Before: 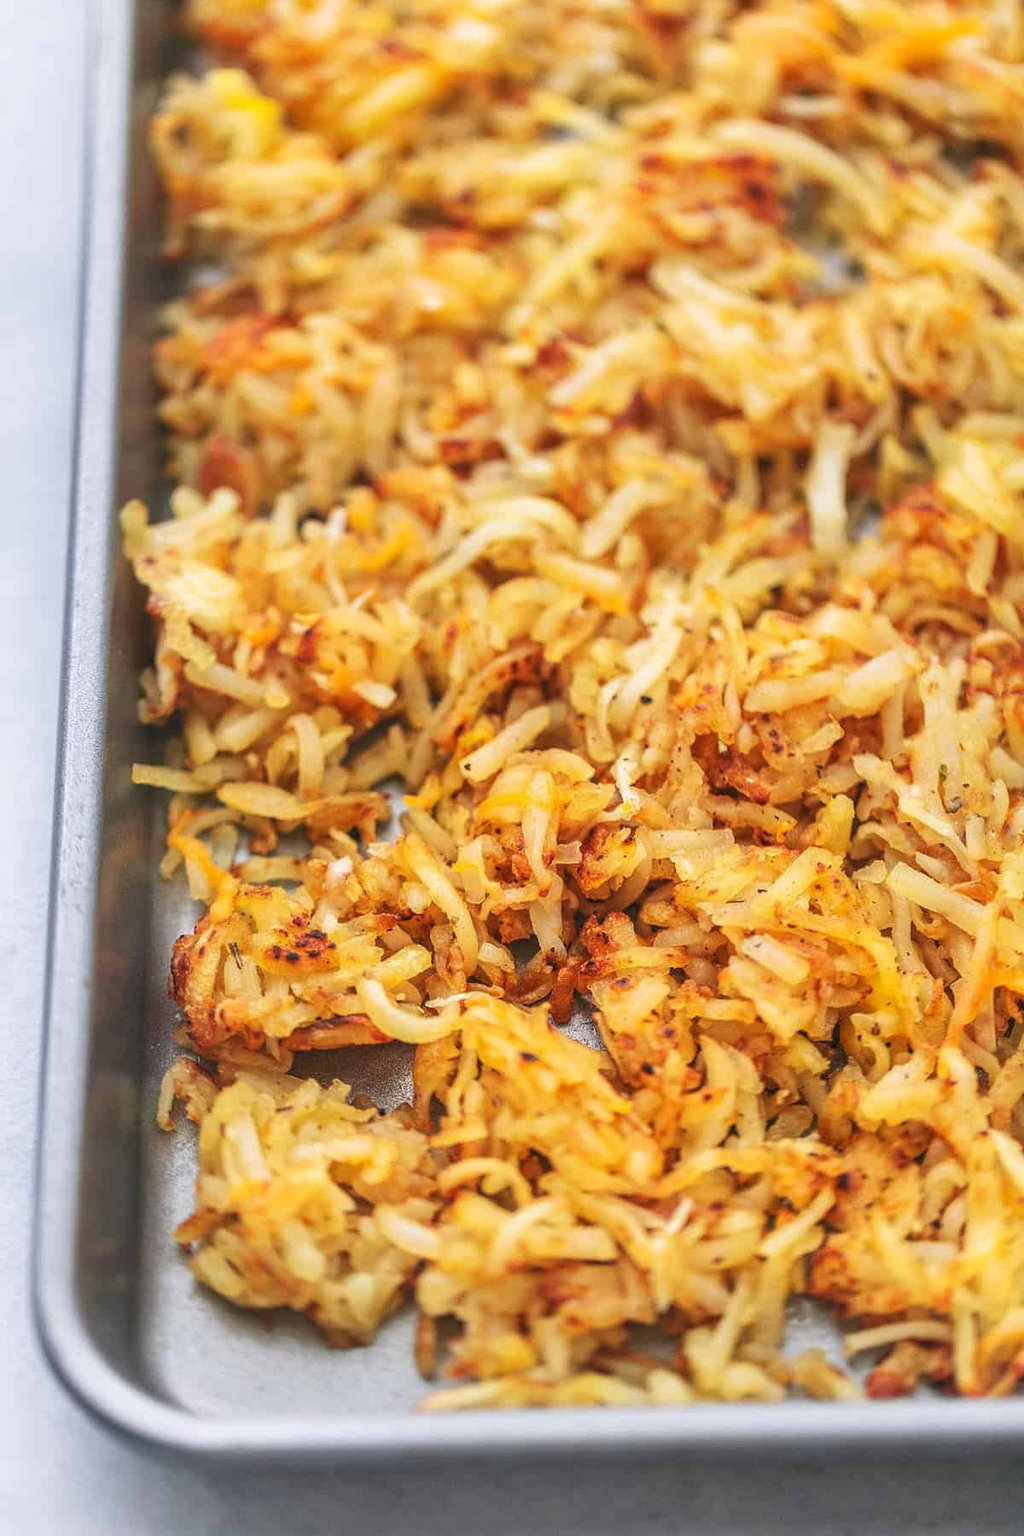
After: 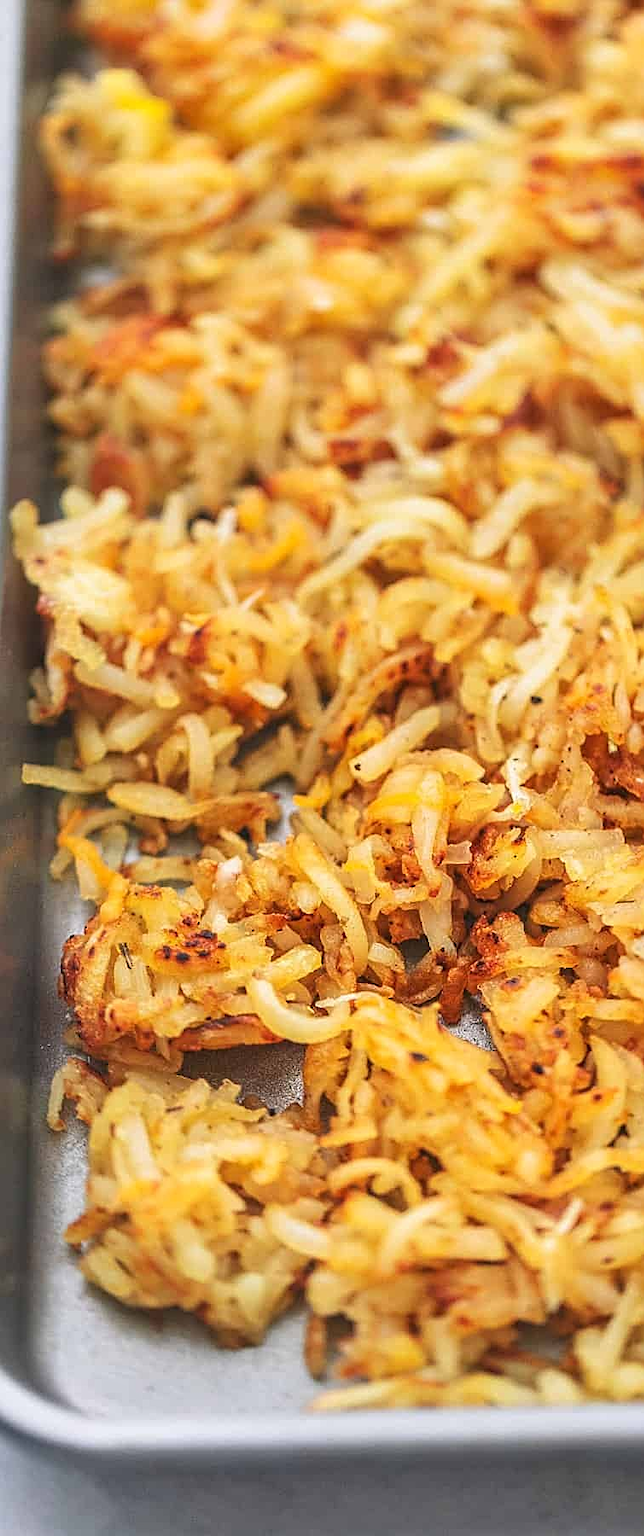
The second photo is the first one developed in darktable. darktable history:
sharpen: on, module defaults
tone equalizer: on, module defaults
crop: left 10.752%, right 26.293%
